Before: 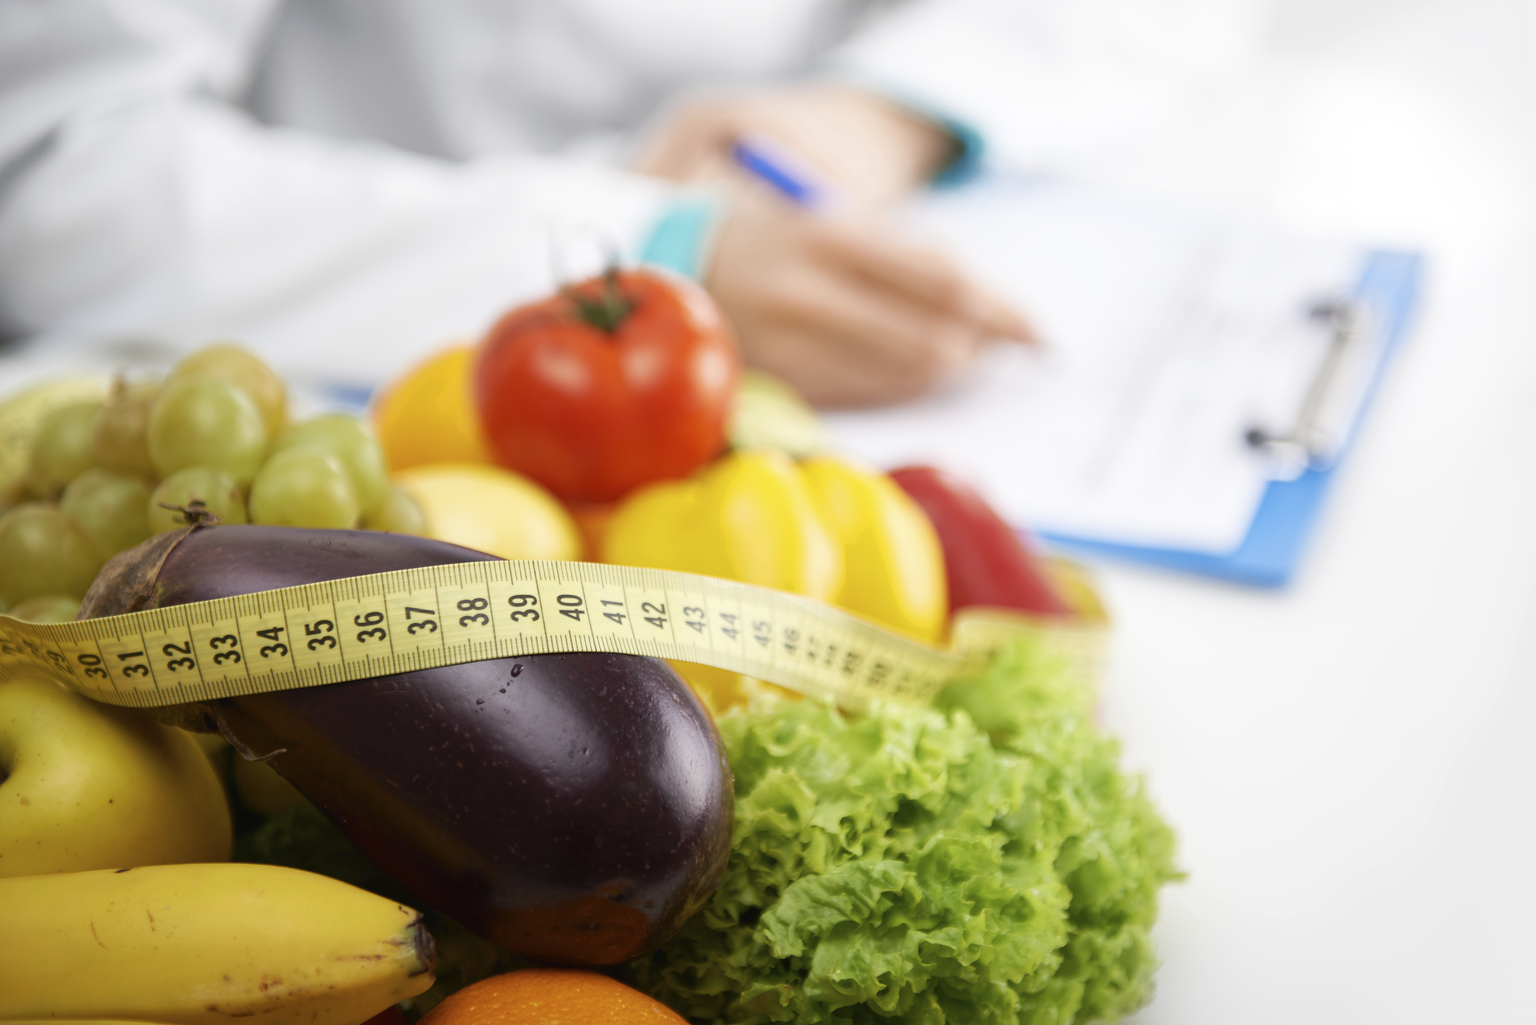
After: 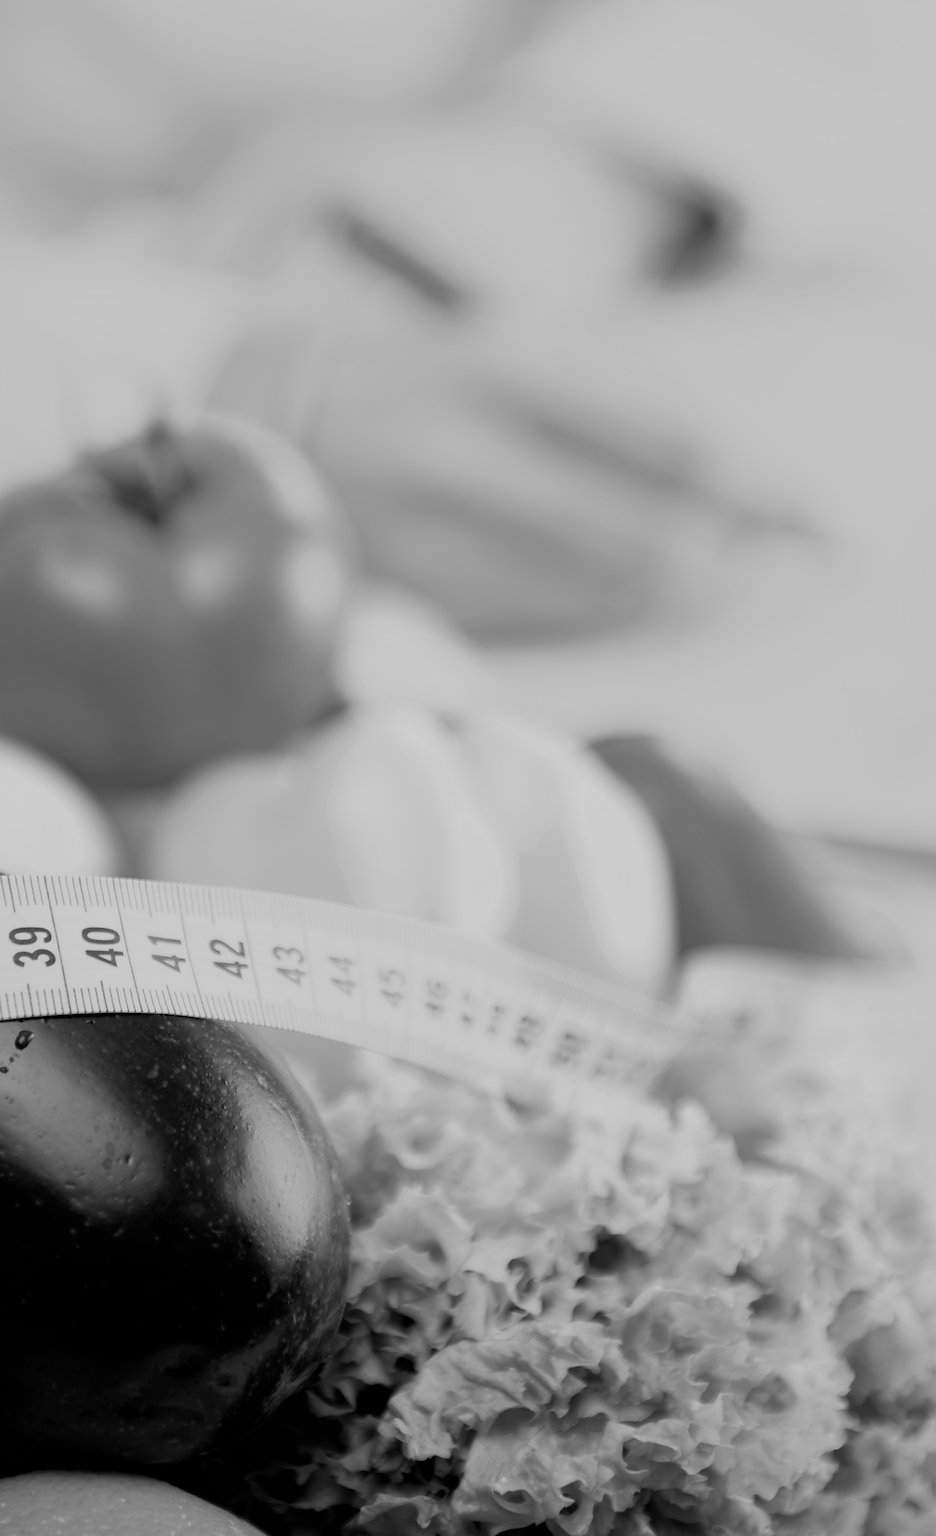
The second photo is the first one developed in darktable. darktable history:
rotate and perspective: rotation 0.074°, lens shift (vertical) 0.096, lens shift (horizontal) -0.041, crop left 0.043, crop right 0.952, crop top 0.024, crop bottom 0.979
crop: left 31.229%, right 27.105%
color correction: highlights a* 3.84, highlights b* 5.07
white balance: red 0.98, blue 1.61
monochrome: on, module defaults
filmic rgb: black relative exposure -4.88 EV, hardness 2.82
contrast brightness saturation: saturation -0.05
